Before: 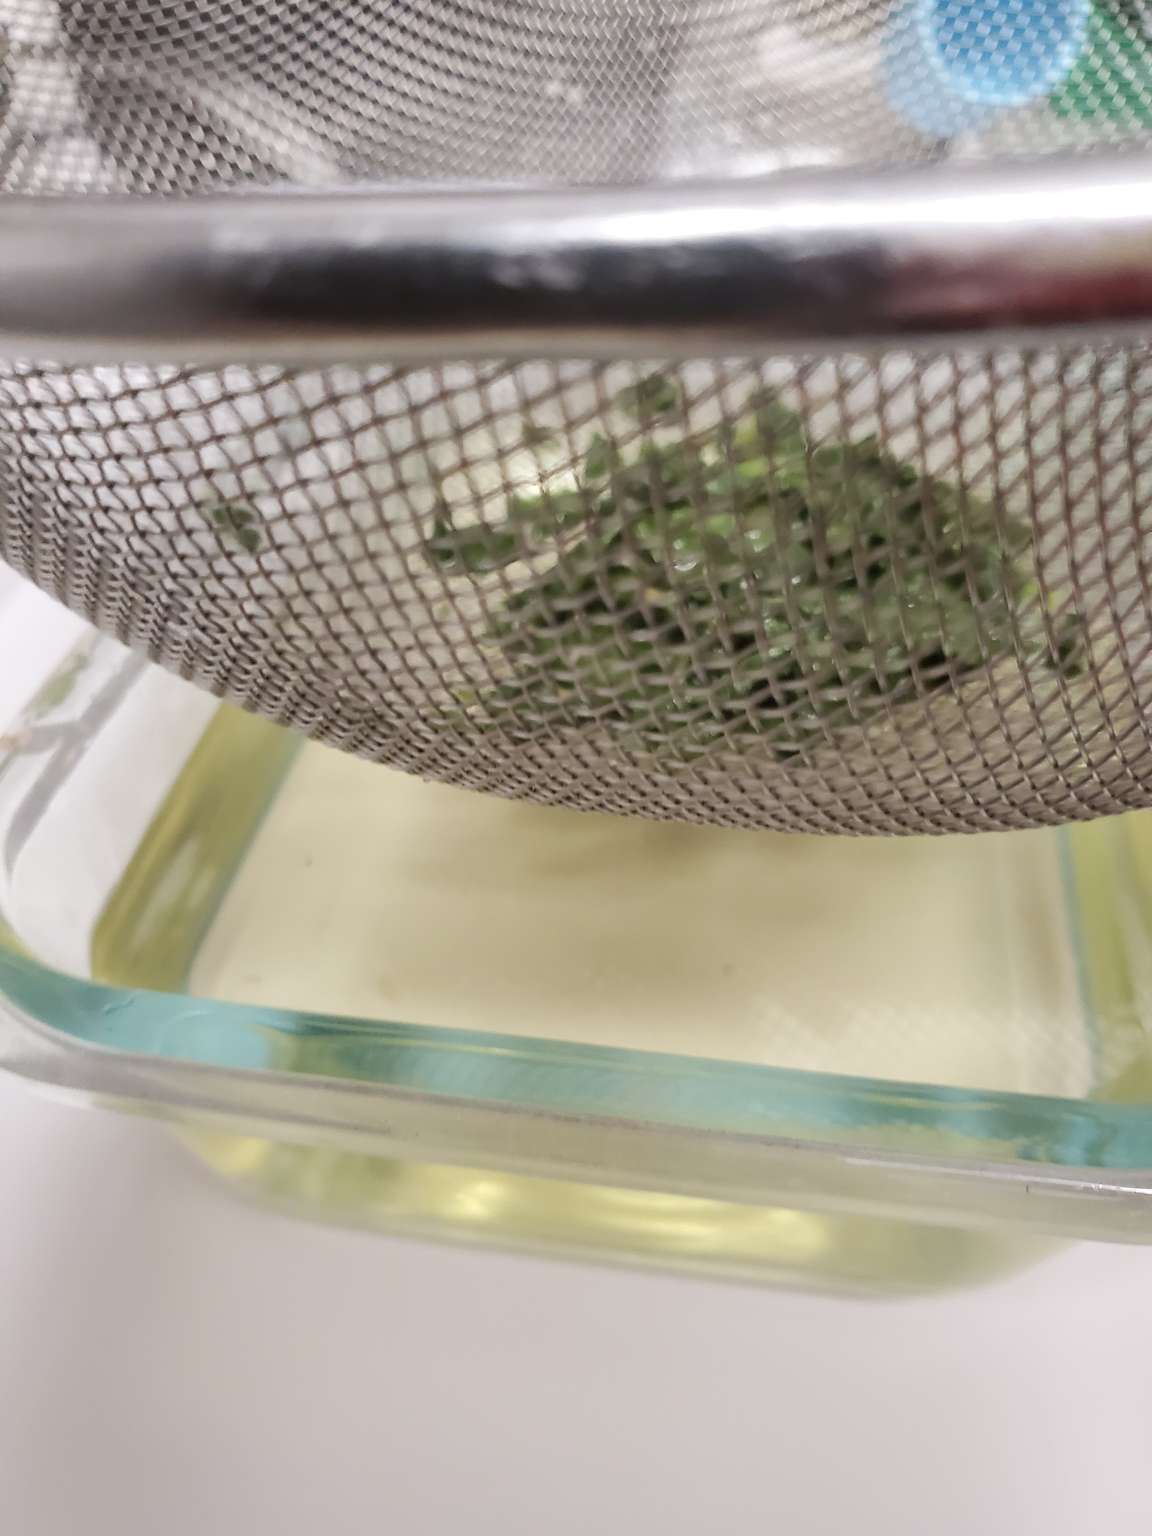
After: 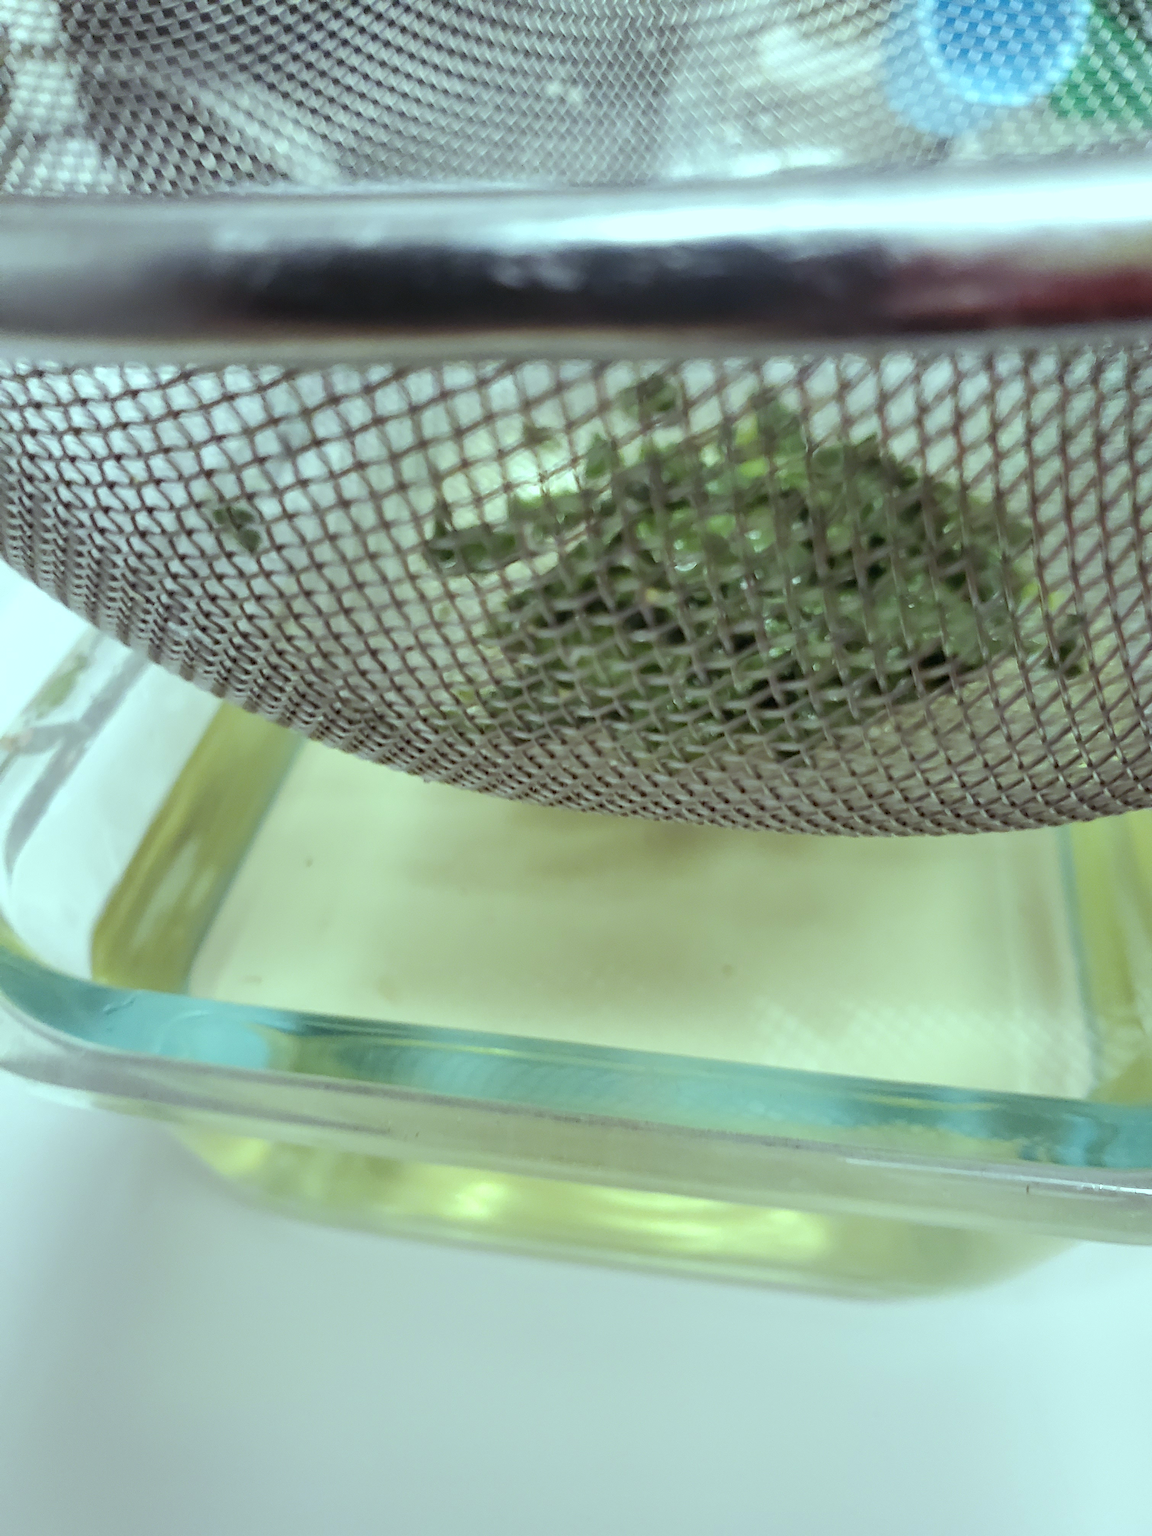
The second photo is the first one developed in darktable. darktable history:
color balance: mode lift, gamma, gain (sRGB), lift [0.997, 0.979, 1.021, 1.011], gamma [1, 1.084, 0.916, 0.998], gain [1, 0.87, 1.13, 1.101], contrast 4.55%, contrast fulcrum 38.24%, output saturation 104.09%
haze removal: compatibility mode true, adaptive false
